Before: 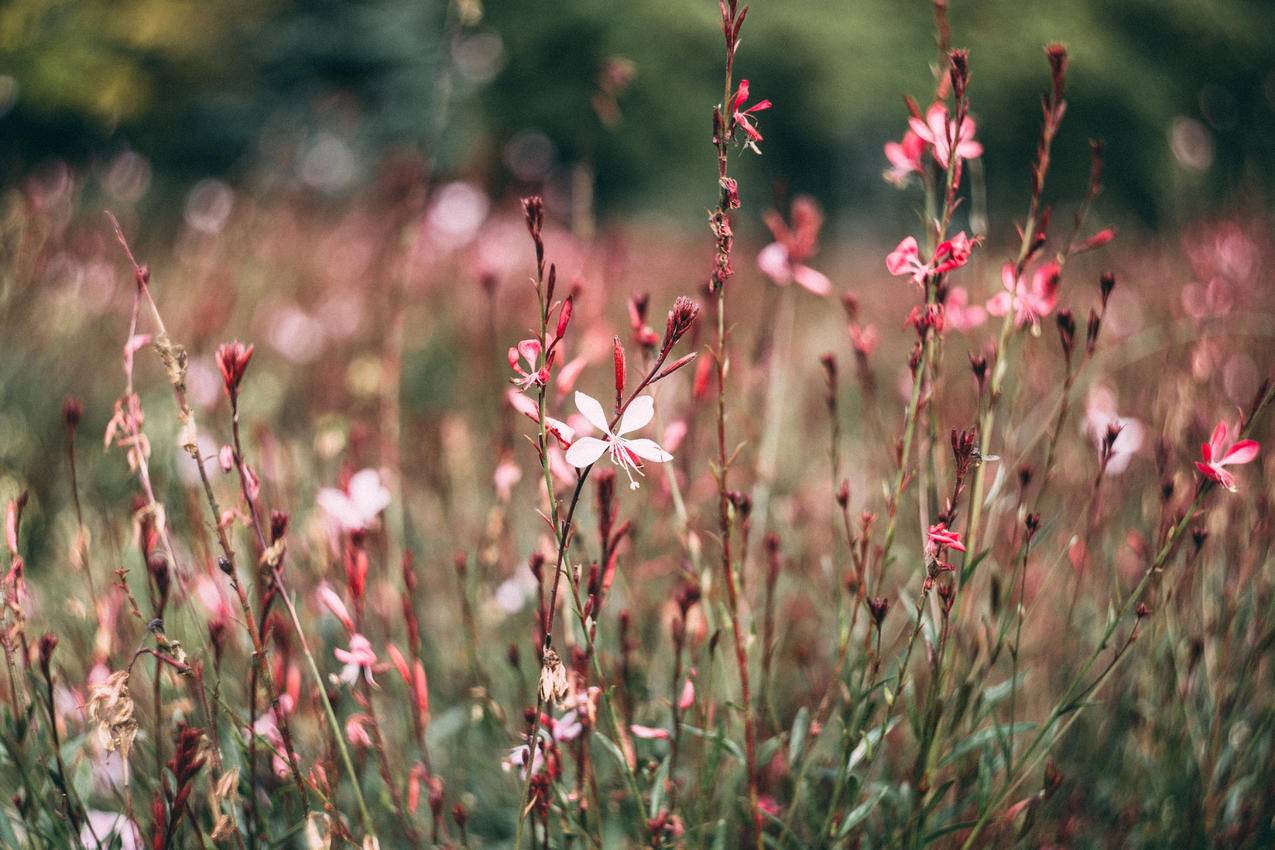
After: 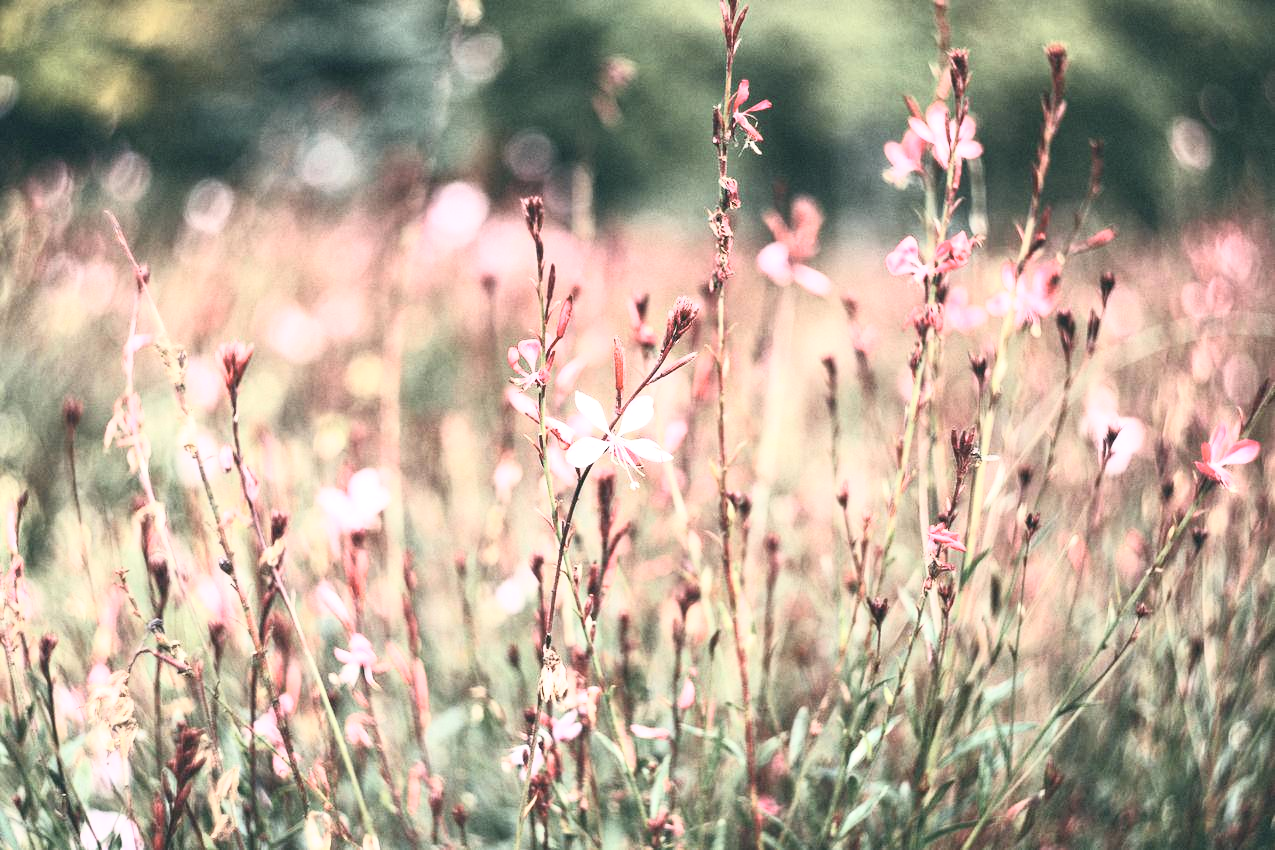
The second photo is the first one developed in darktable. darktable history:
contrast brightness saturation: contrast 0.43, brightness 0.56, saturation -0.19
exposure: black level correction 0, exposure 0.5 EV, compensate exposure bias true, compensate highlight preservation false
